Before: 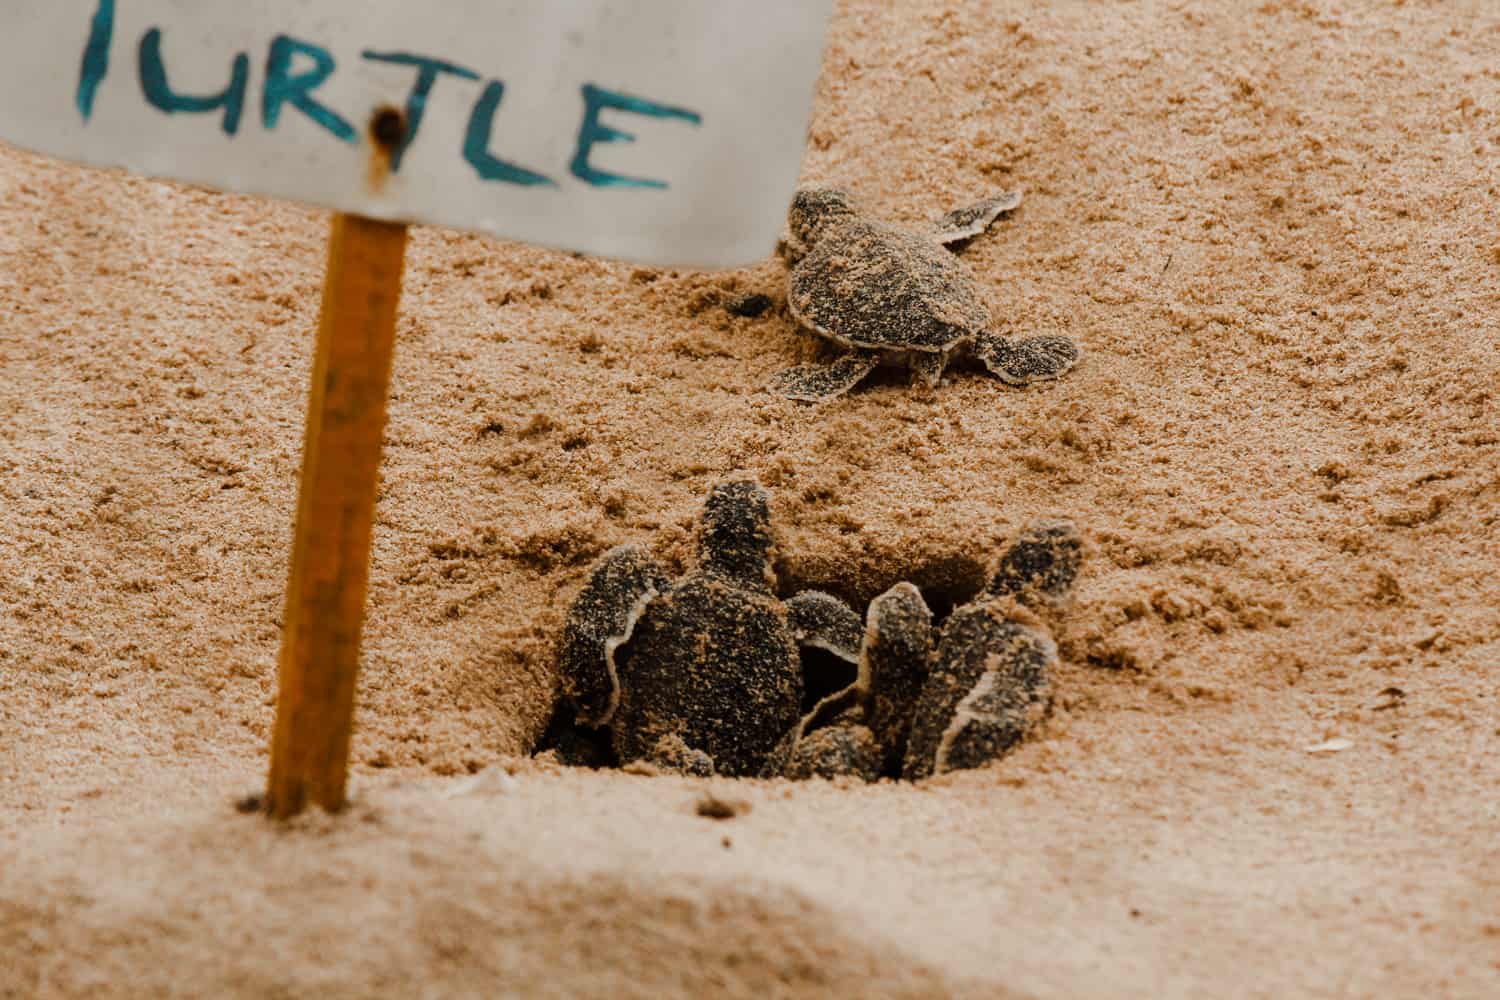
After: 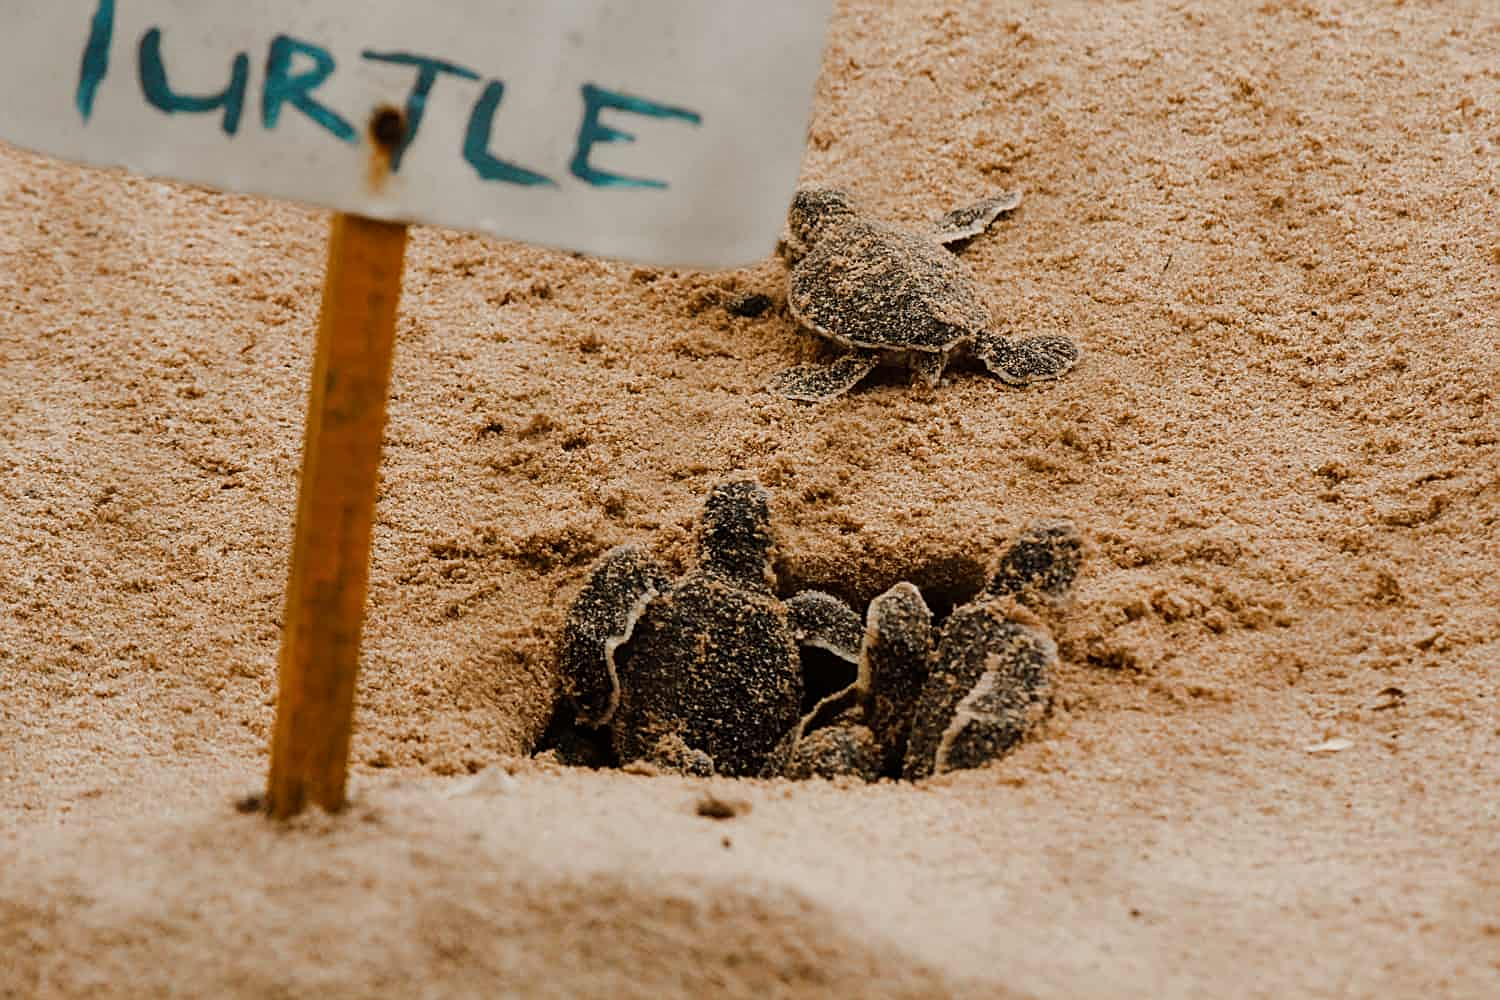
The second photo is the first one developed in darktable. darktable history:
sharpen: on, module defaults
shadows and highlights: shadows 36.89, highlights -26.82, soften with gaussian
